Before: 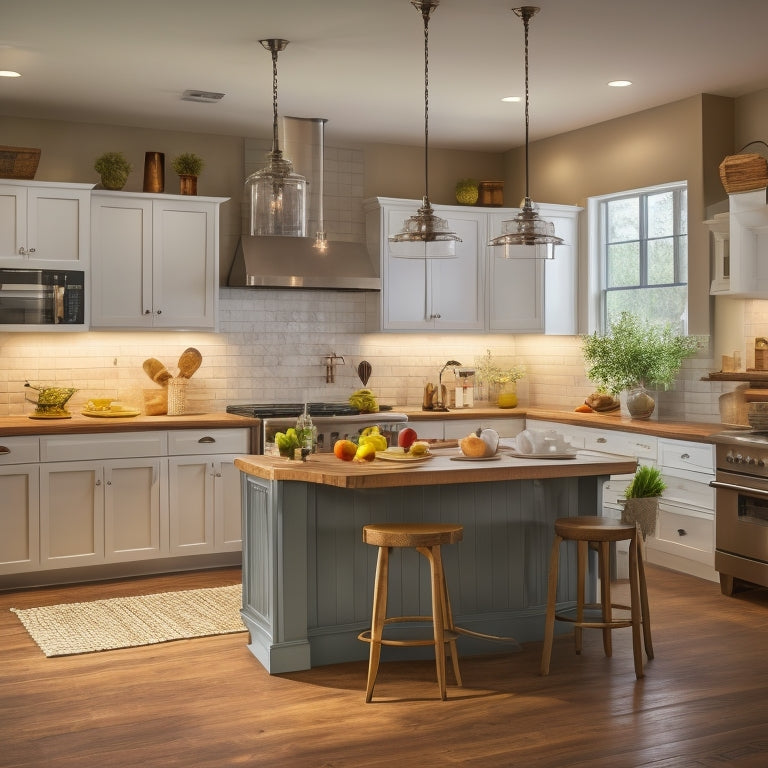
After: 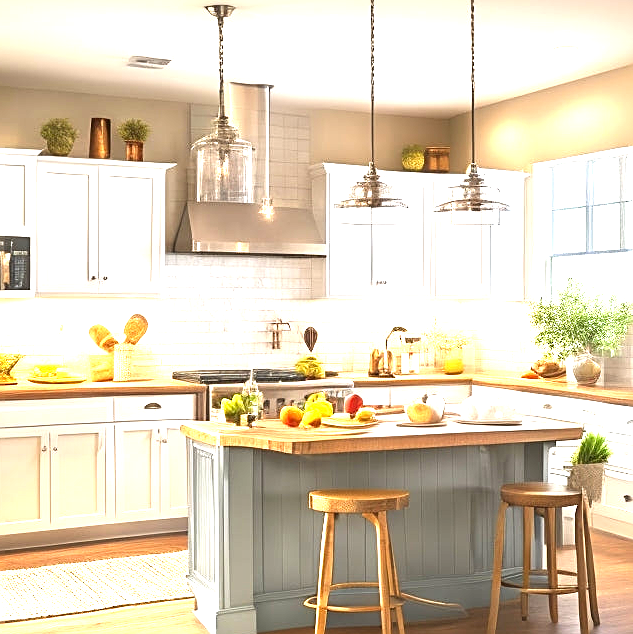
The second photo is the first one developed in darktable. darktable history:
exposure: exposure 2.009 EV, compensate exposure bias true, compensate highlight preservation false
sharpen: on, module defaults
crop and rotate: left 7.035%, top 4.467%, right 10.513%, bottom 12.962%
tone equalizer: -8 EV 0.087 EV, mask exposure compensation -0.497 EV
